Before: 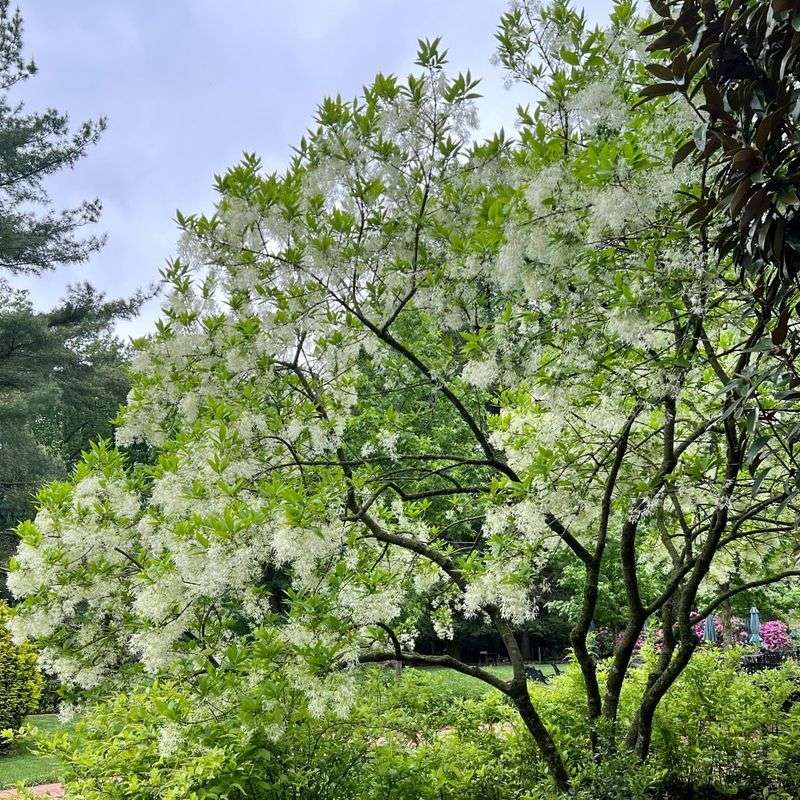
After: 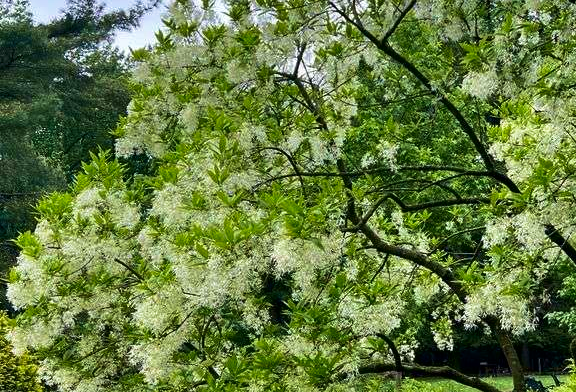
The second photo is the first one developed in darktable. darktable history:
crop: top 36.132%, right 27.954%, bottom 14.788%
contrast brightness saturation: contrast 0.067, brightness -0.154, saturation 0.111
velvia: strength 44.35%
